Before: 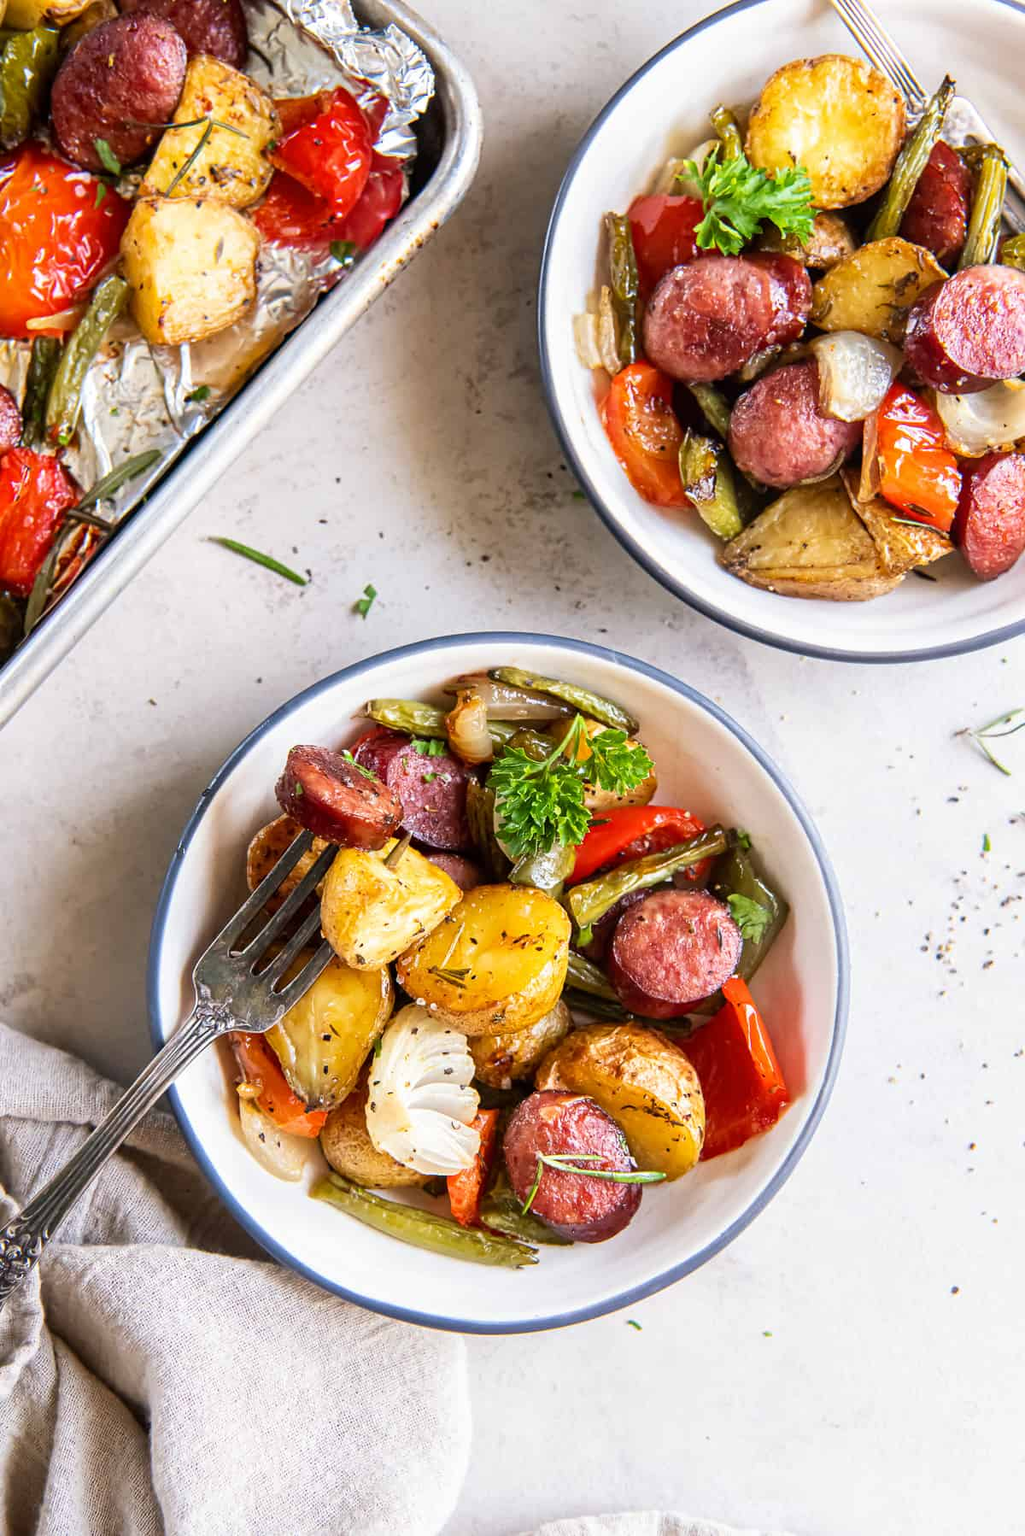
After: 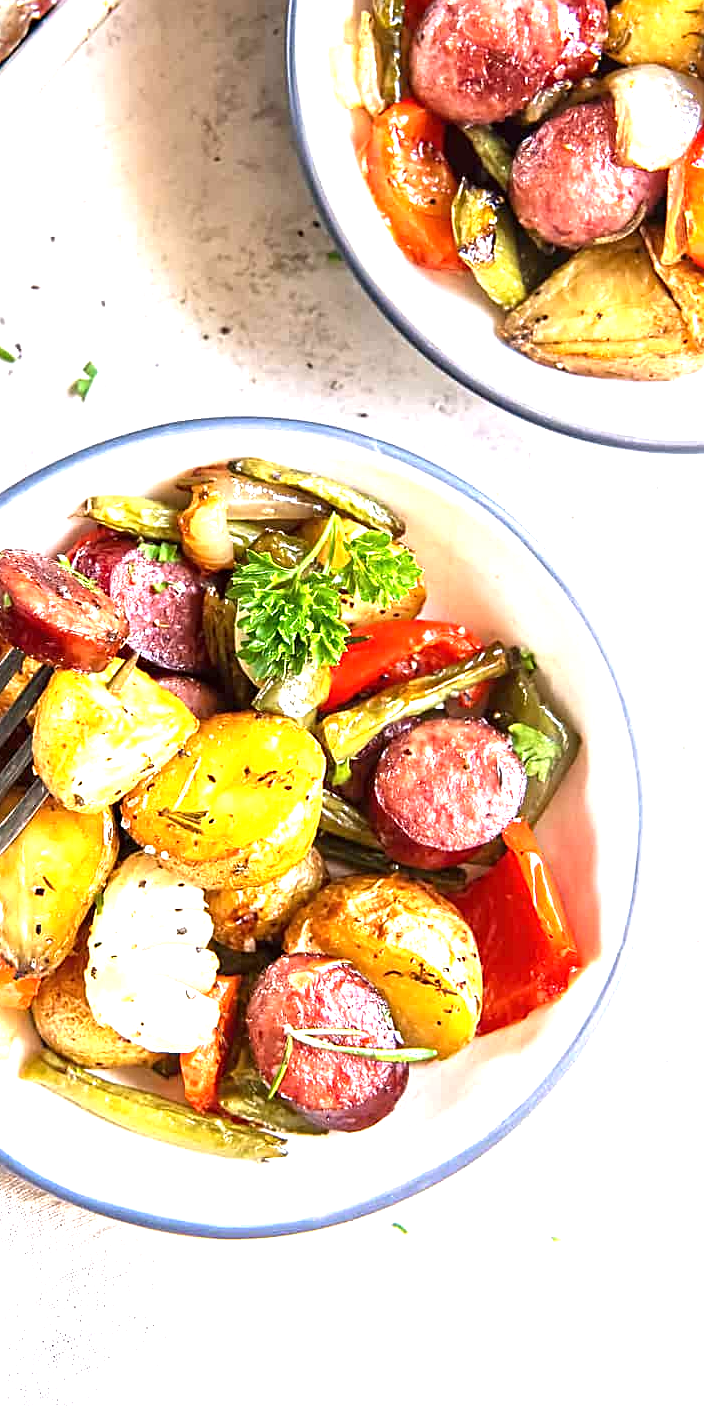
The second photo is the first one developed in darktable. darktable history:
sharpen: on, module defaults
exposure: black level correction 0, exposure 1.199 EV, compensate highlight preservation false
crop and rotate: left 28.649%, top 18.004%, right 12.666%, bottom 3.777%
